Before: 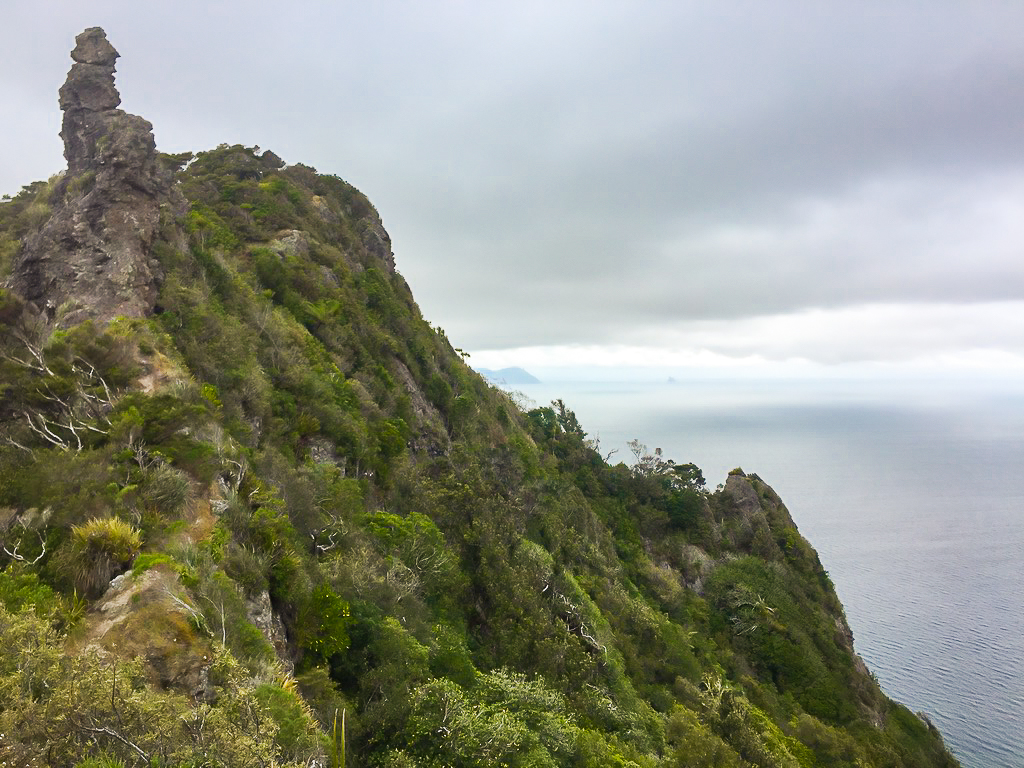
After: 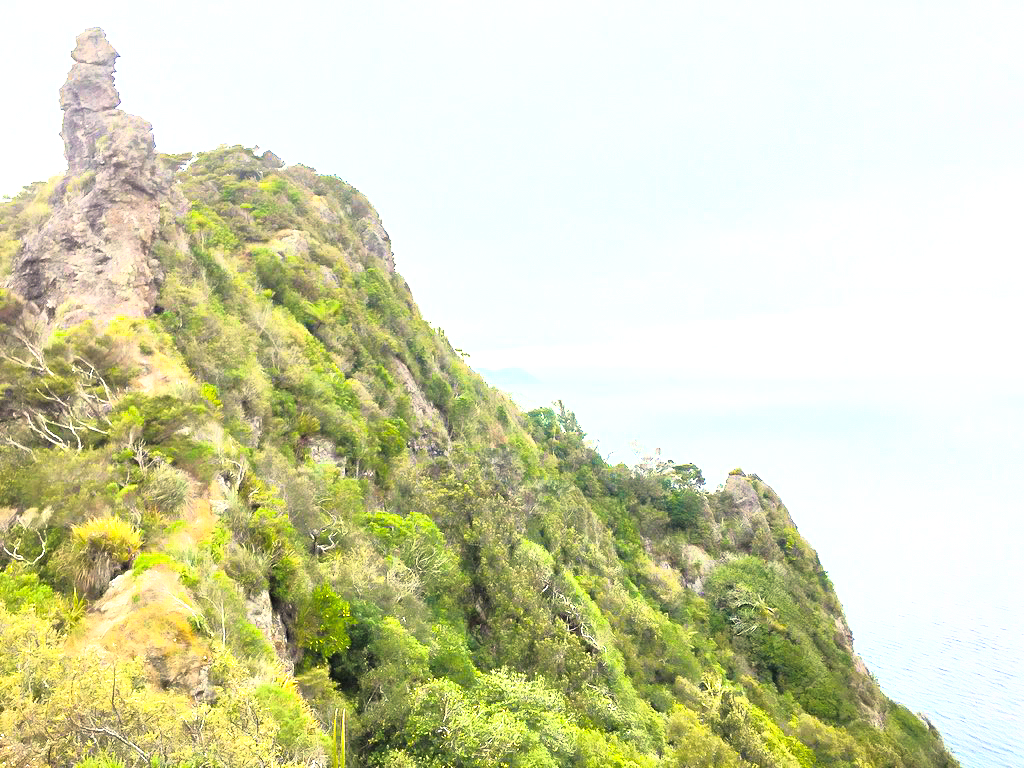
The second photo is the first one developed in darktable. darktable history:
exposure: black level correction 0, exposure 1.2 EV, compensate exposure bias true, compensate highlight preservation false
base curve: curves: ch0 [(0, 0) (0.012, 0.01) (0.073, 0.168) (0.31, 0.711) (0.645, 0.957) (1, 1)]
